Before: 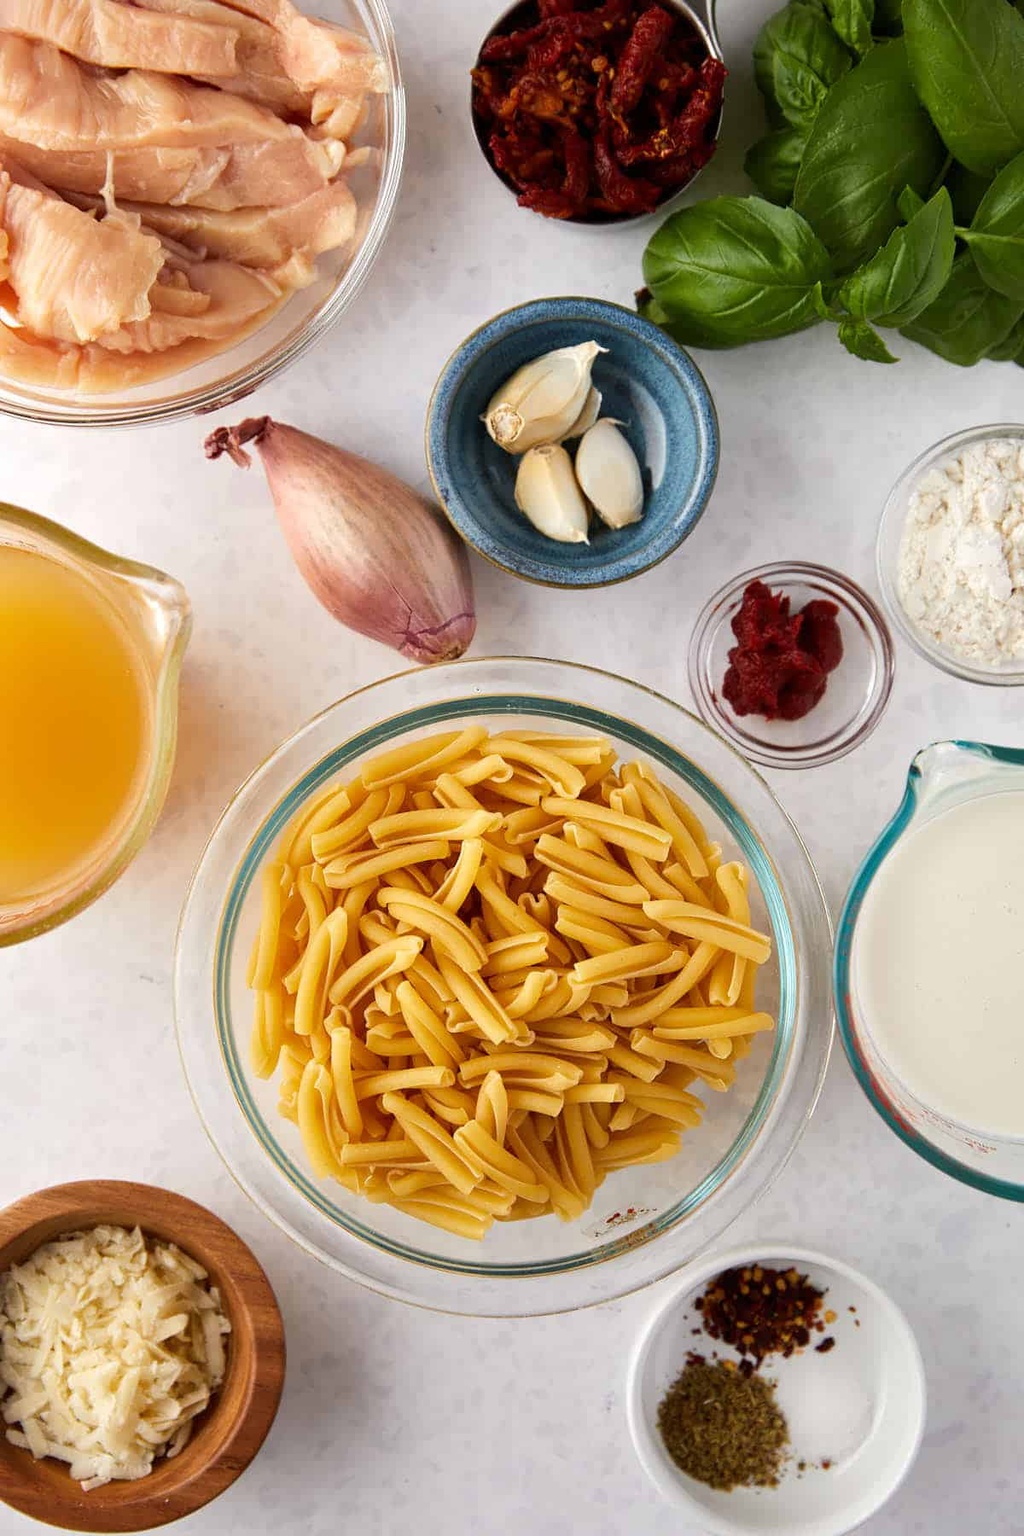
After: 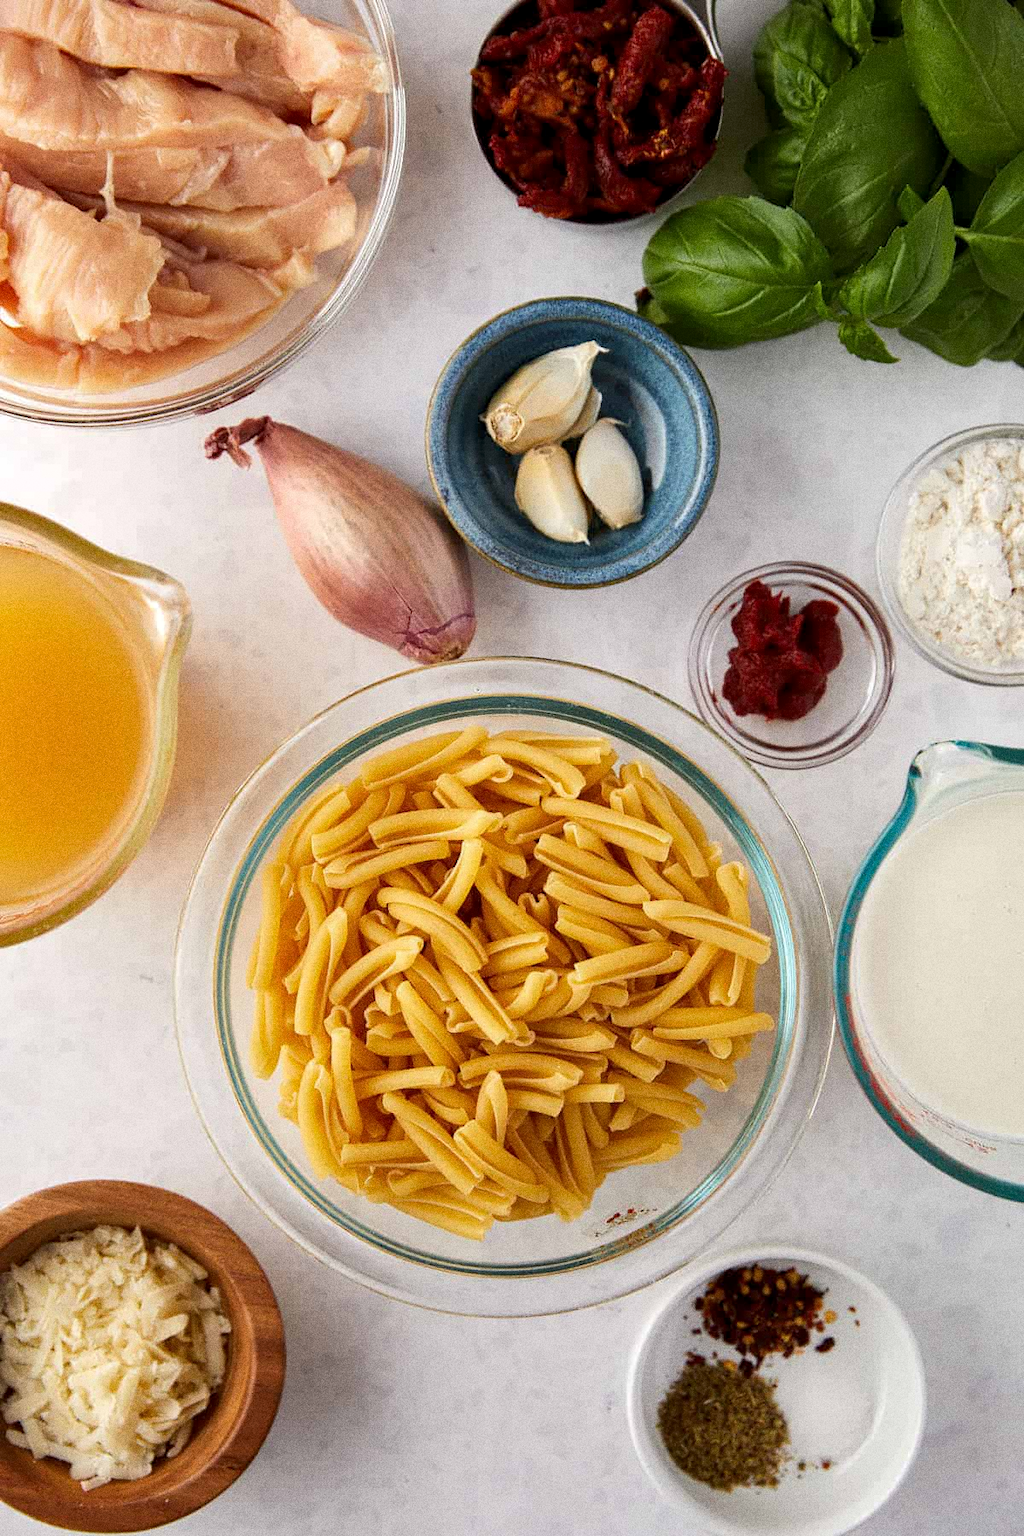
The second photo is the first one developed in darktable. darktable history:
local contrast: highlights 61%, shadows 106%, detail 107%, midtone range 0.529
grain: coarseness 0.09 ISO, strength 40%
